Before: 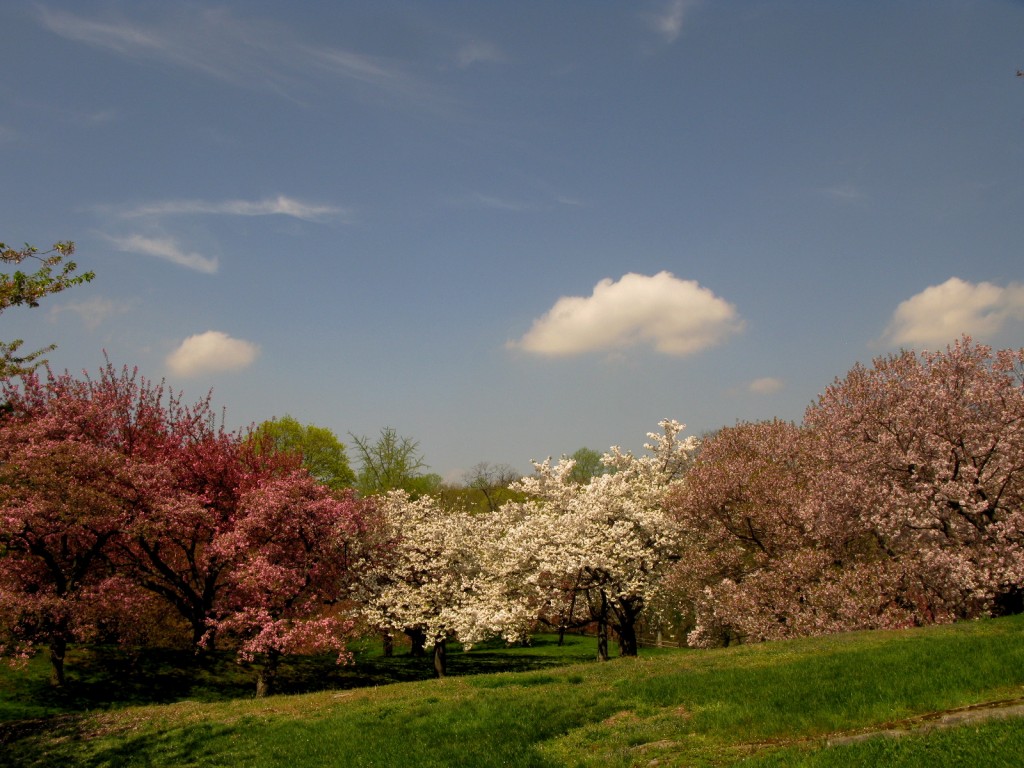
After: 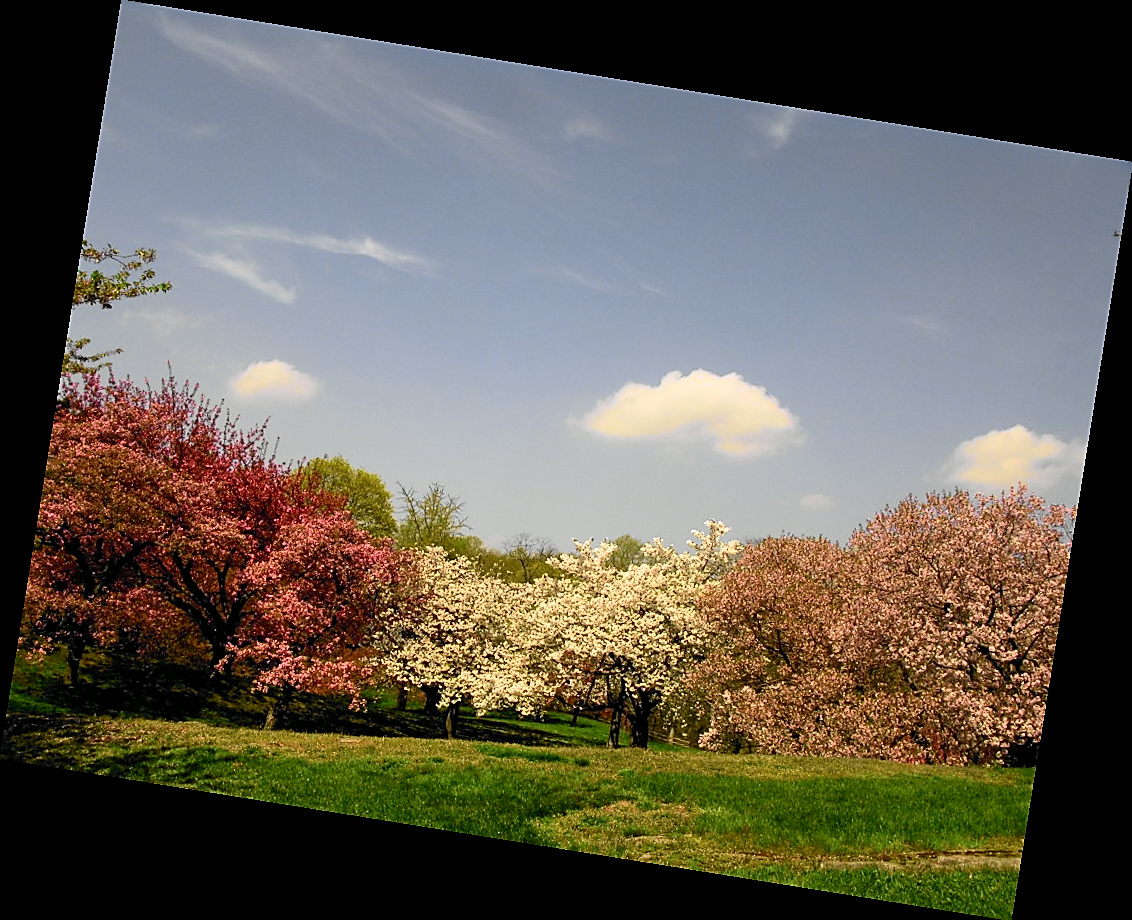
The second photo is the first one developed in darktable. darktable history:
rotate and perspective: rotation 9.12°, automatic cropping off
white balance: red 1.009, blue 1.027
sharpen: radius 1.4, amount 1.25, threshold 0.7
tone curve: curves: ch0 [(0, 0) (0.055, 0.057) (0.258, 0.307) (0.434, 0.543) (0.517, 0.657) (0.745, 0.874) (1, 1)]; ch1 [(0, 0) (0.346, 0.307) (0.418, 0.383) (0.46, 0.439) (0.482, 0.493) (0.502, 0.497) (0.517, 0.506) (0.55, 0.561) (0.588, 0.61) (0.646, 0.688) (1, 1)]; ch2 [(0, 0) (0.346, 0.34) (0.431, 0.45) (0.485, 0.499) (0.5, 0.503) (0.527, 0.508) (0.545, 0.562) (0.679, 0.706) (1, 1)], color space Lab, independent channels, preserve colors none
